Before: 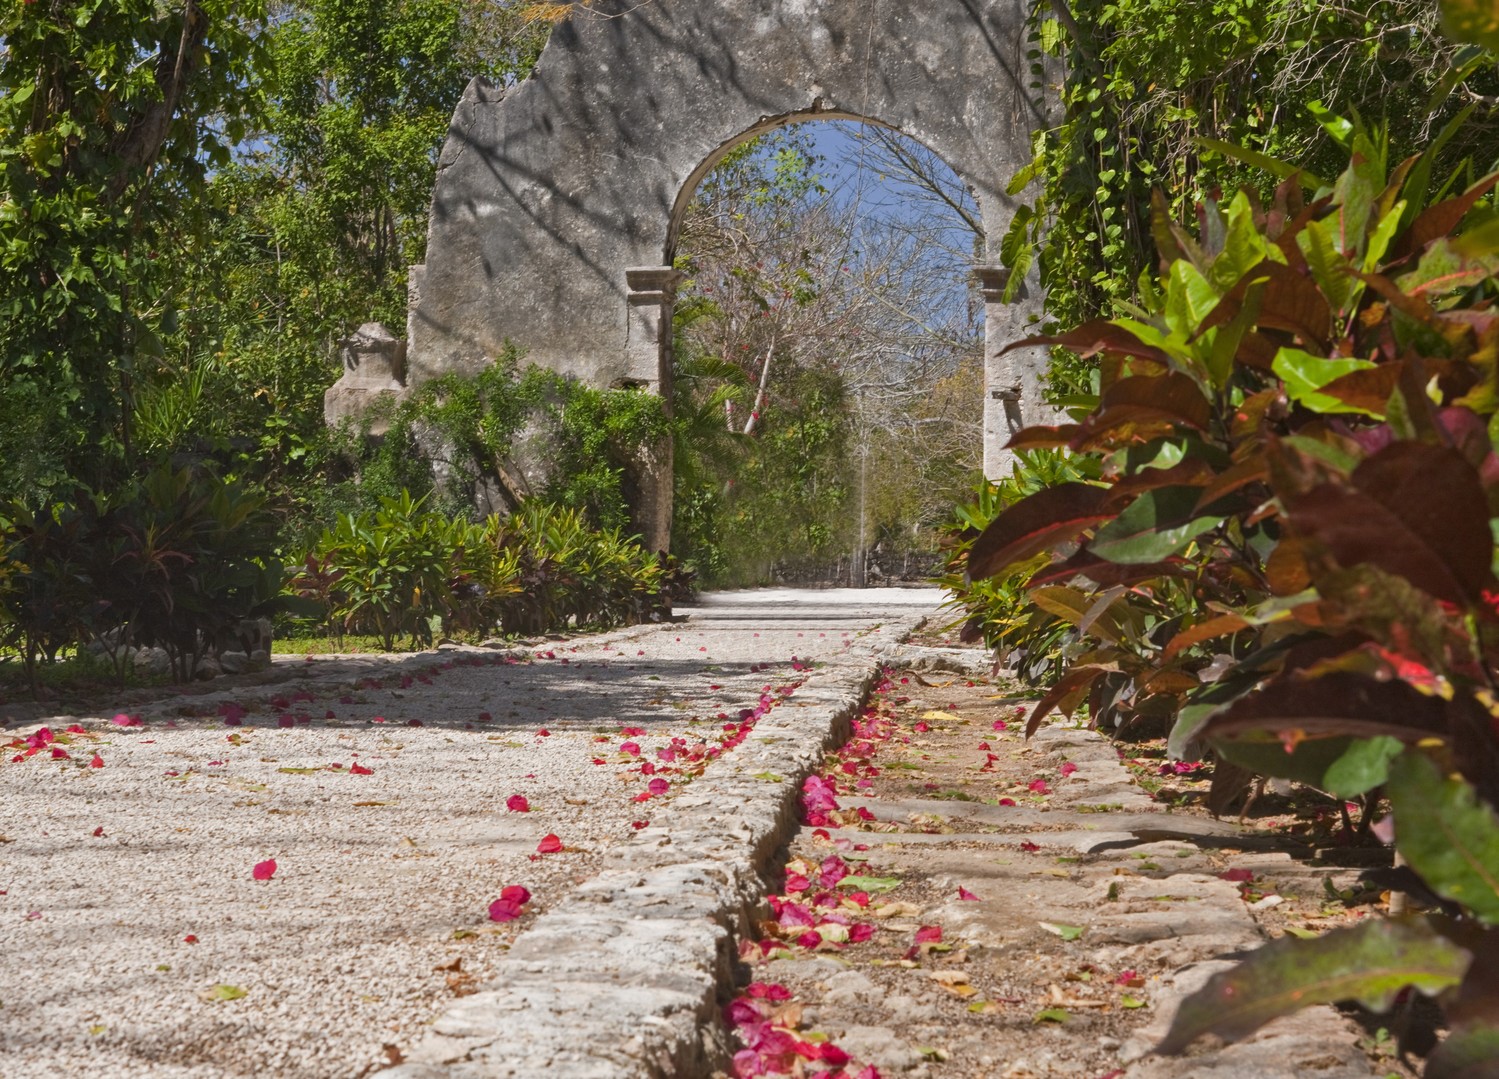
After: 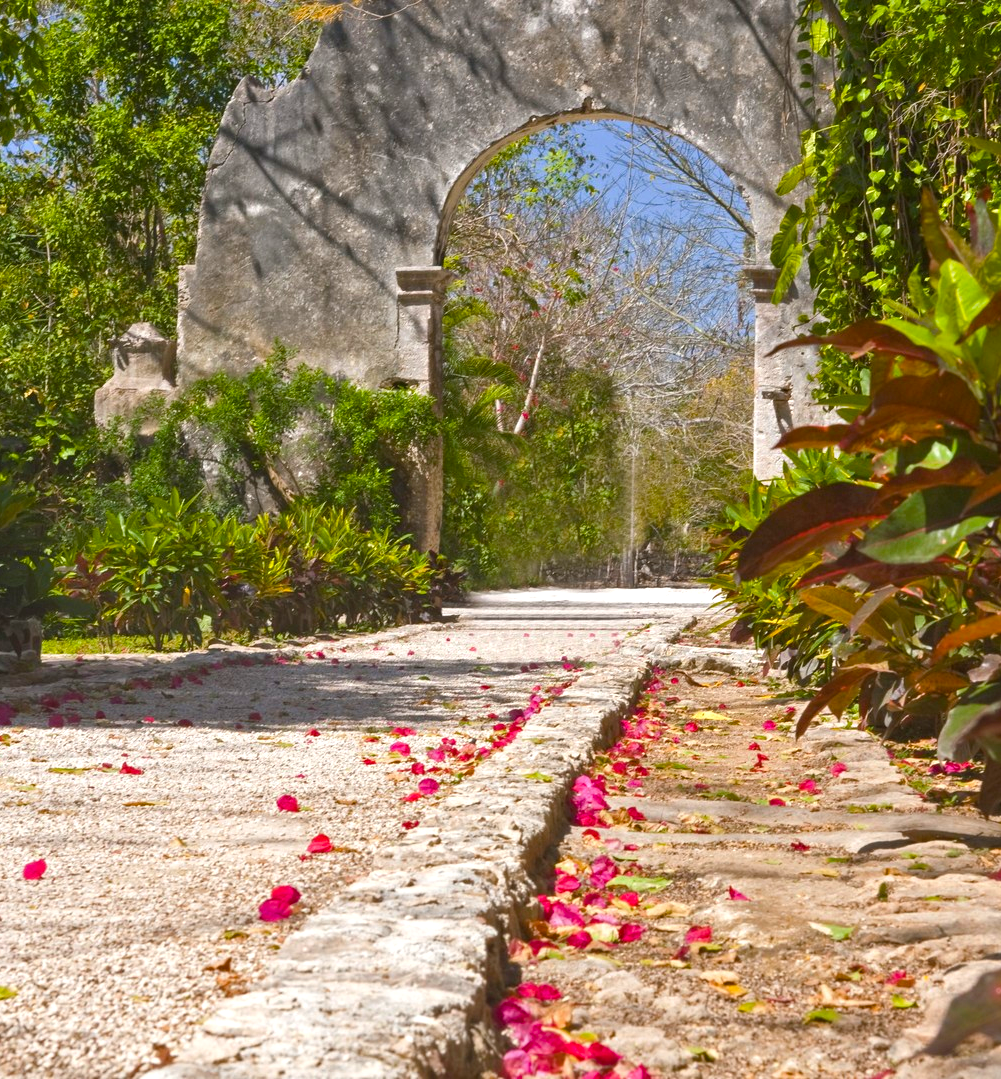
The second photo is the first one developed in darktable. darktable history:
crop: left 15.403%, right 17.798%
color balance rgb: shadows lift › chroma 0.93%, shadows lift › hue 115.99°, linear chroma grading › shadows 16.412%, perceptual saturation grading › global saturation 16.159%, global vibrance 20%
exposure: black level correction 0, exposure 0.499 EV, compensate exposure bias true, compensate highlight preservation false
